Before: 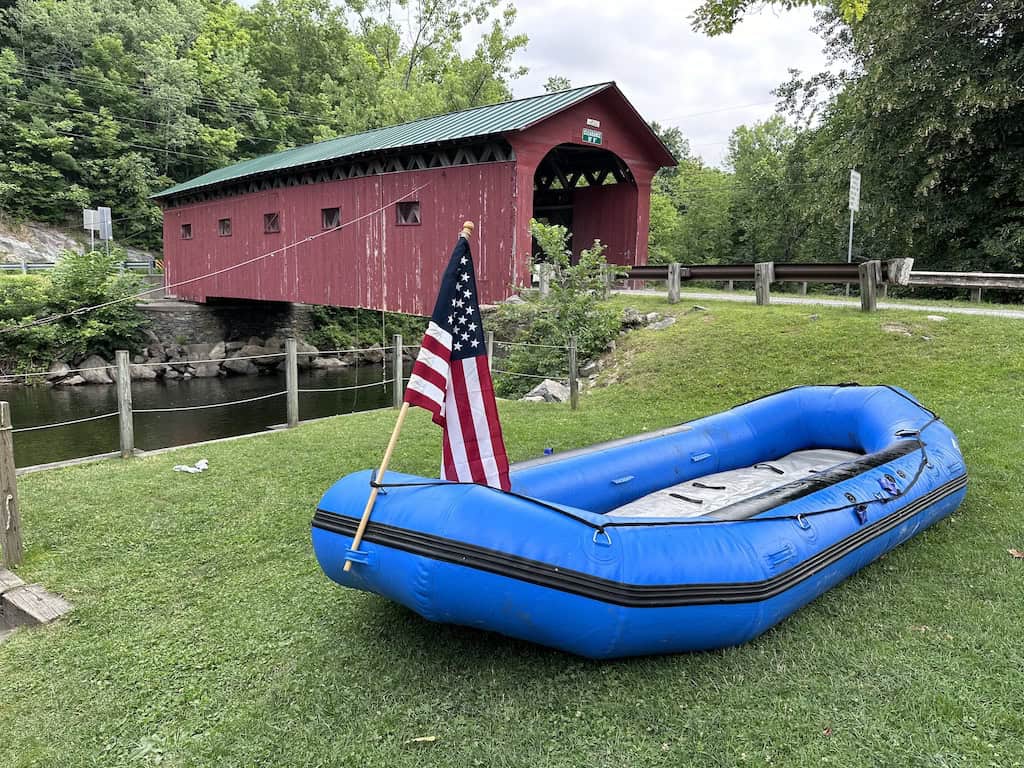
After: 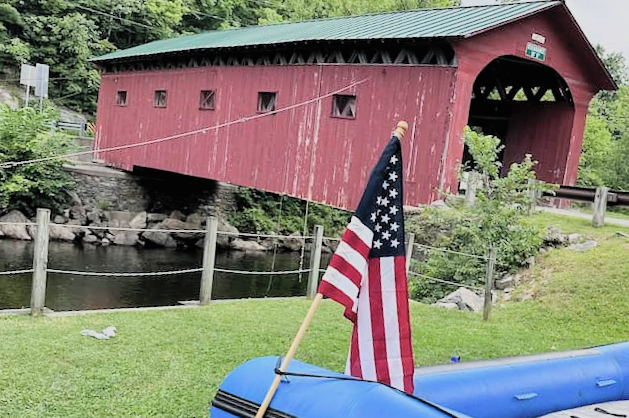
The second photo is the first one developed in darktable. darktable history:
contrast brightness saturation: contrast 0.139, brightness 0.206
filmic rgb: black relative exposure -7.12 EV, white relative exposure 5.36 EV, hardness 3.03
crop and rotate: angle -6.76°, left 2.067%, top 6.938%, right 27.275%, bottom 30.349%
